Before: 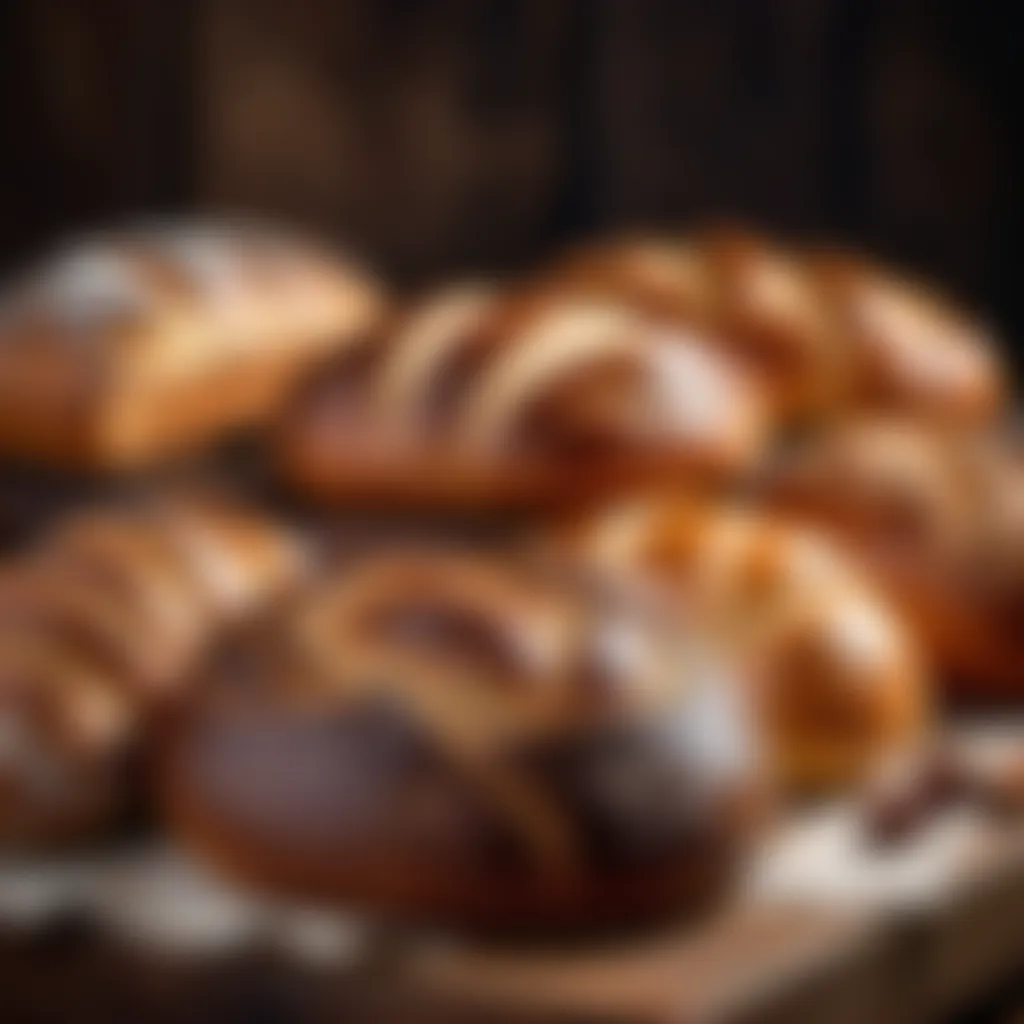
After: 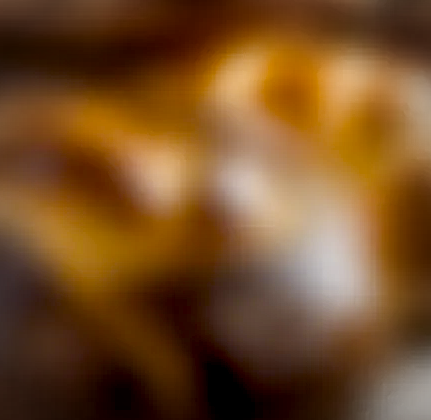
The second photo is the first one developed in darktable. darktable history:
crop: left 37.221%, top 45.169%, right 20.63%, bottom 13.777%
color contrast: green-magenta contrast 0.8, blue-yellow contrast 1.1, unbound 0
local contrast: detail 150%
sharpen: on, module defaults
color balance rgb: global offset › luminance -0.5%, perceptual saturation grading › highlights -17.77%, perceptual saturation grading › mid-tones 33.1%, perceptual saturation grading › shadows 50.52%, perceptual brilliance grading › highlights 10.8%, perceptual brilliance grading › shadows -10.8%, global vibrance 24.22%, contrast -25%
vignetting: fall-off start 71.74%
